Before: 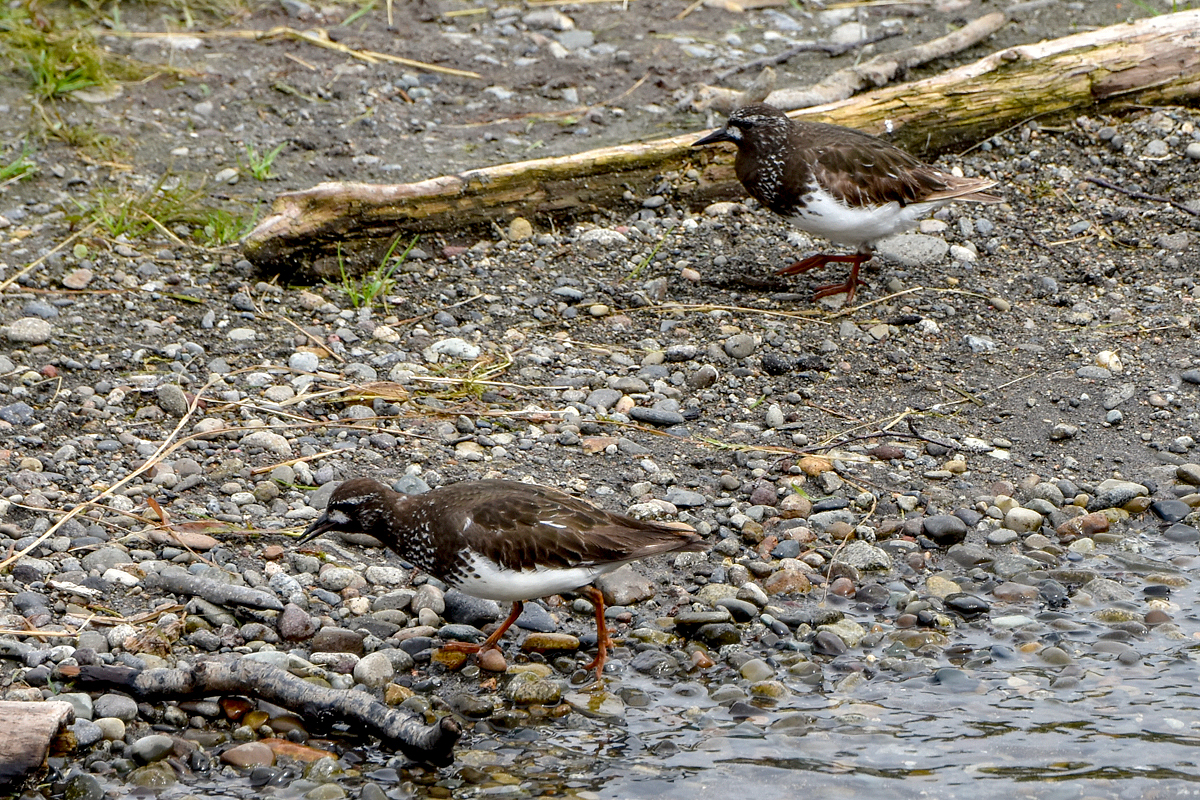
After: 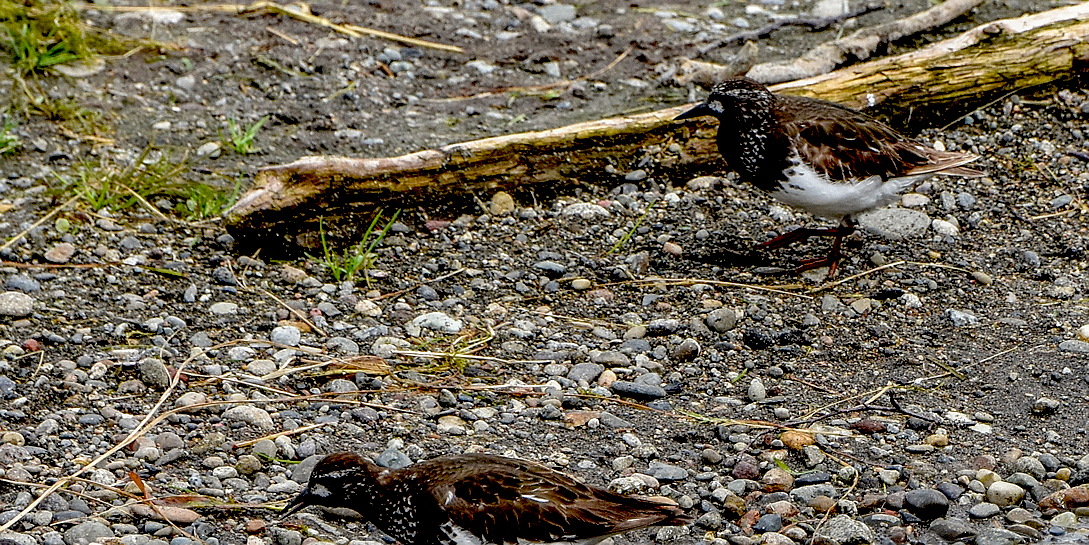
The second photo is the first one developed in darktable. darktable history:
sharpen: radius 0.984, amount 0.614
local contrast: on, module defaults
crop: left 1.577%, top 3.364%, right 7.665%, bottom 28.488%
exposure: black level correction 0.056, exposure -0.037 EV, compensate exposure bias true, compensate highlight preservation false
